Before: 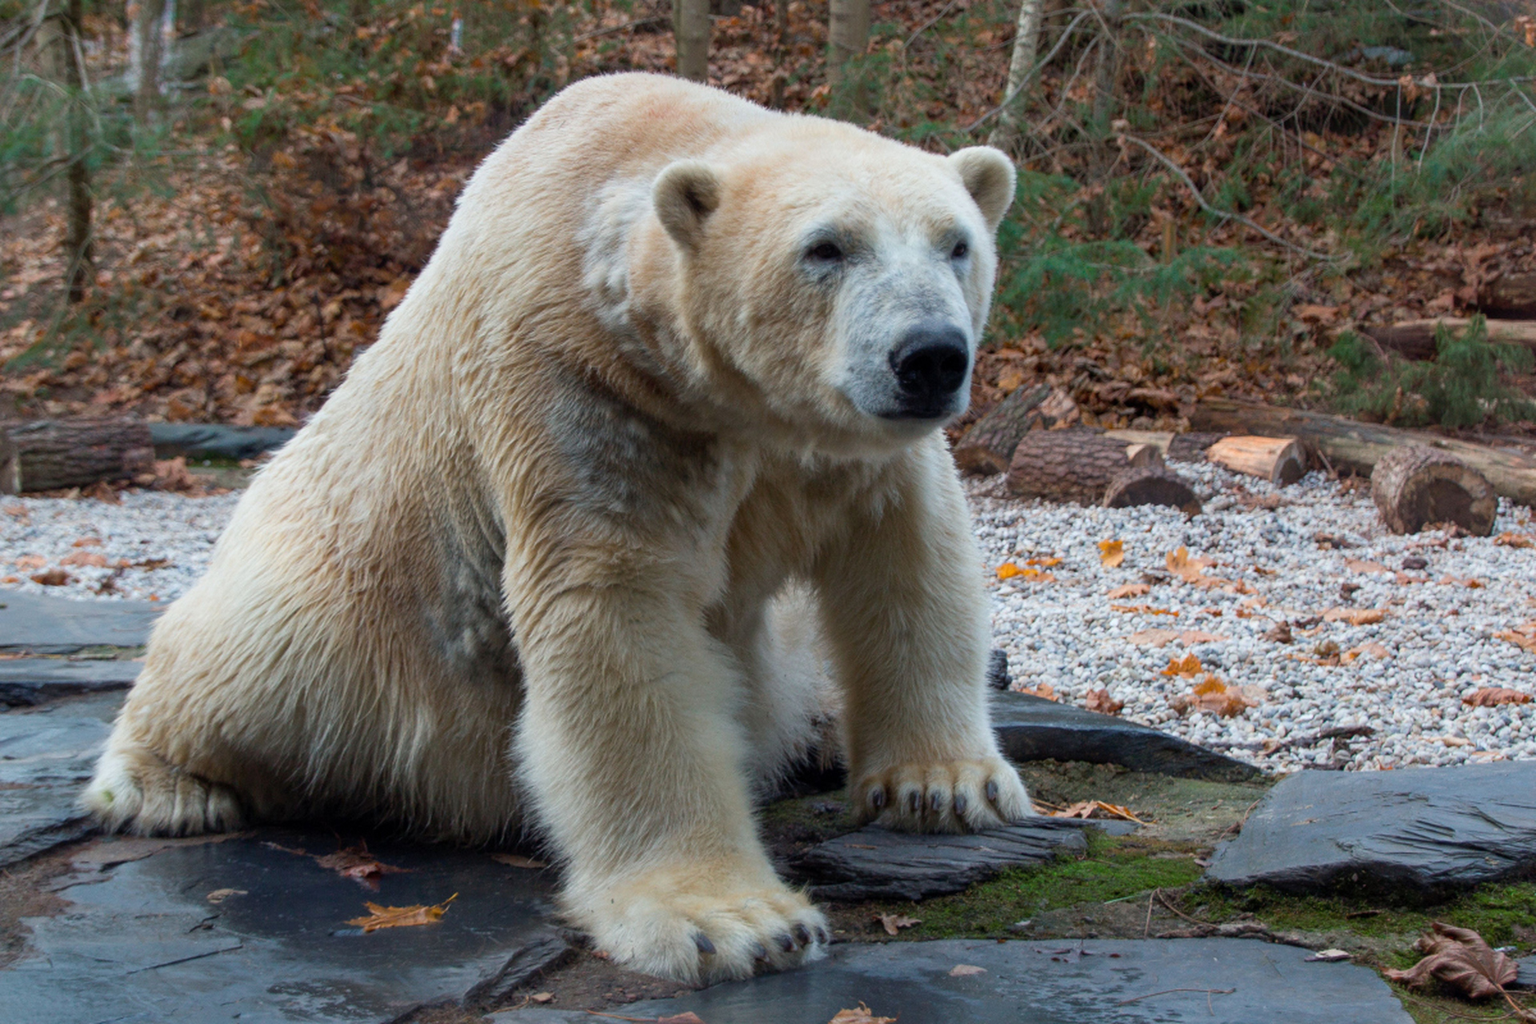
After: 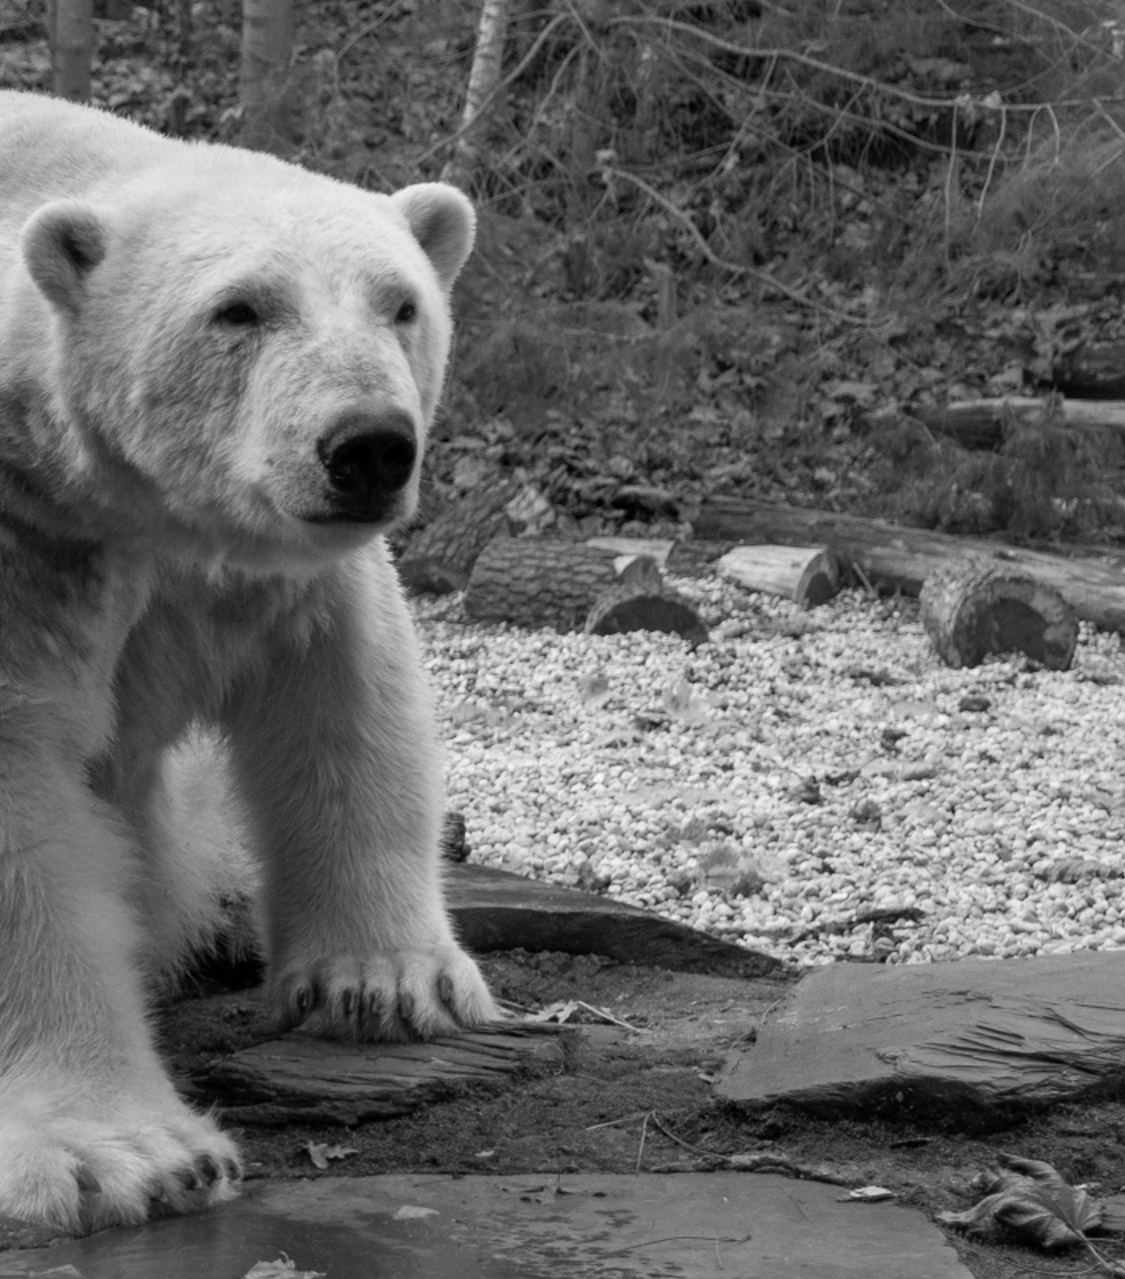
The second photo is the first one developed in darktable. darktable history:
white balance: red 1.05, blue 1.072
crop: left 41.402%
monochrome: on, module defaults
color correction: highlights a* -0.482, highlights b* 9.48, shadows a* -9.48, shadows b* 0.803
